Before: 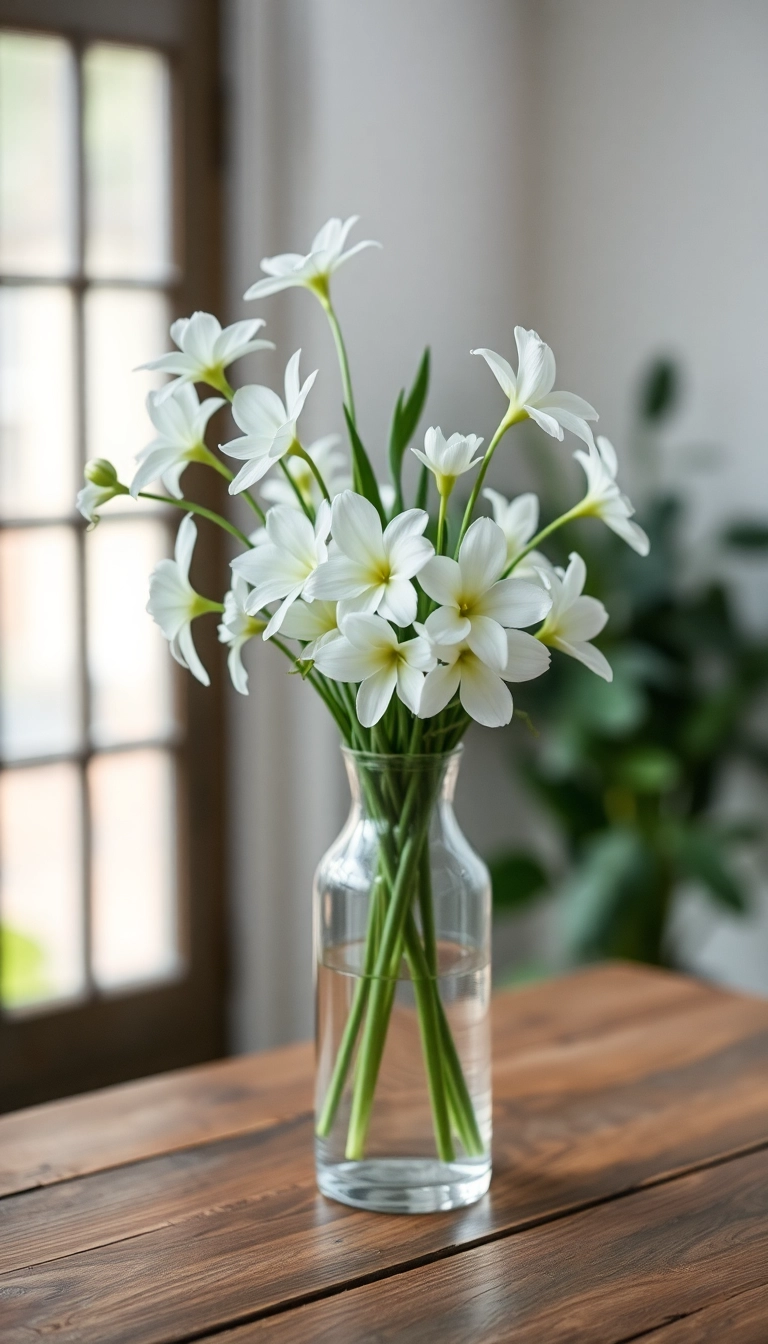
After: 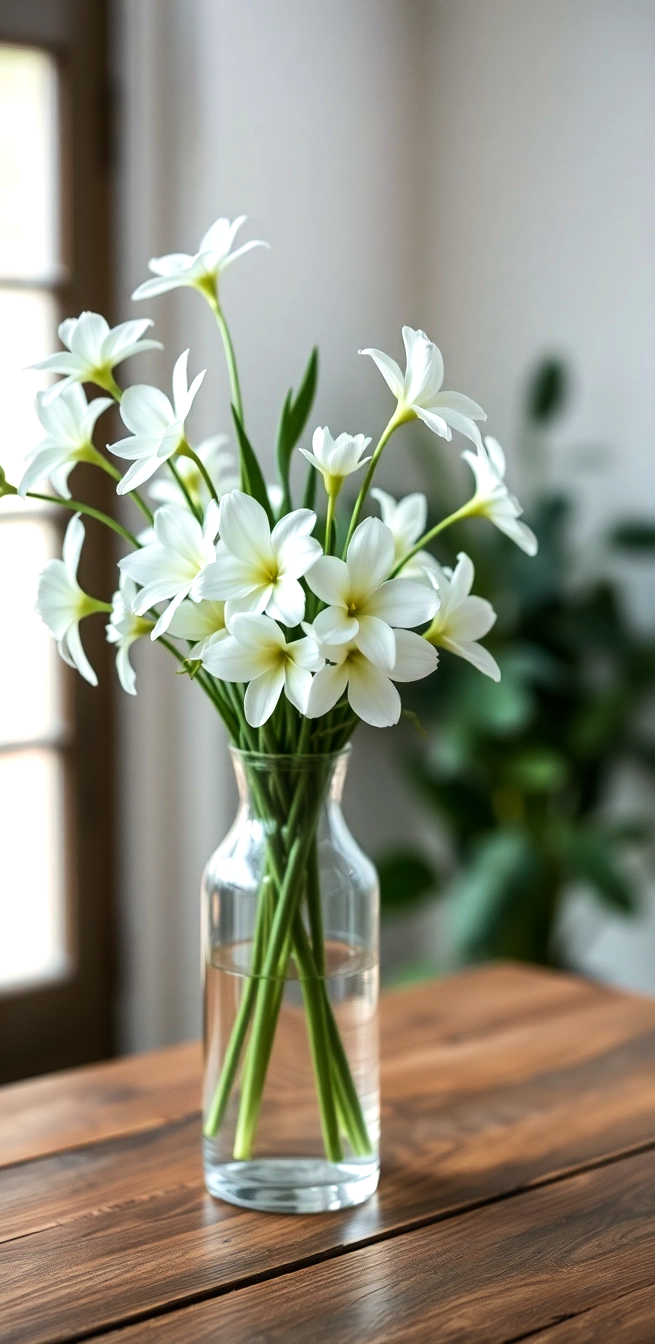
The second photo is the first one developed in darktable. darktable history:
exposure: black level correction 0.001, compensate highlight preservation false
velvia: on, module defaults
crop and rotate: left 14.584%
tone equalizer: -8 EV -0.417 EV, -7 EV -0.389 EV, -6 EV -0.333 EV, -5 EV -0.222 EV, -3 EV 0.222 EV, -2 EV 0.333 EV, -1 EV 0.389 EV, +0 EV 0.417 EV, edges refinement/feathering 500, mask exposure compensation -1.57 EV, preserve details no
